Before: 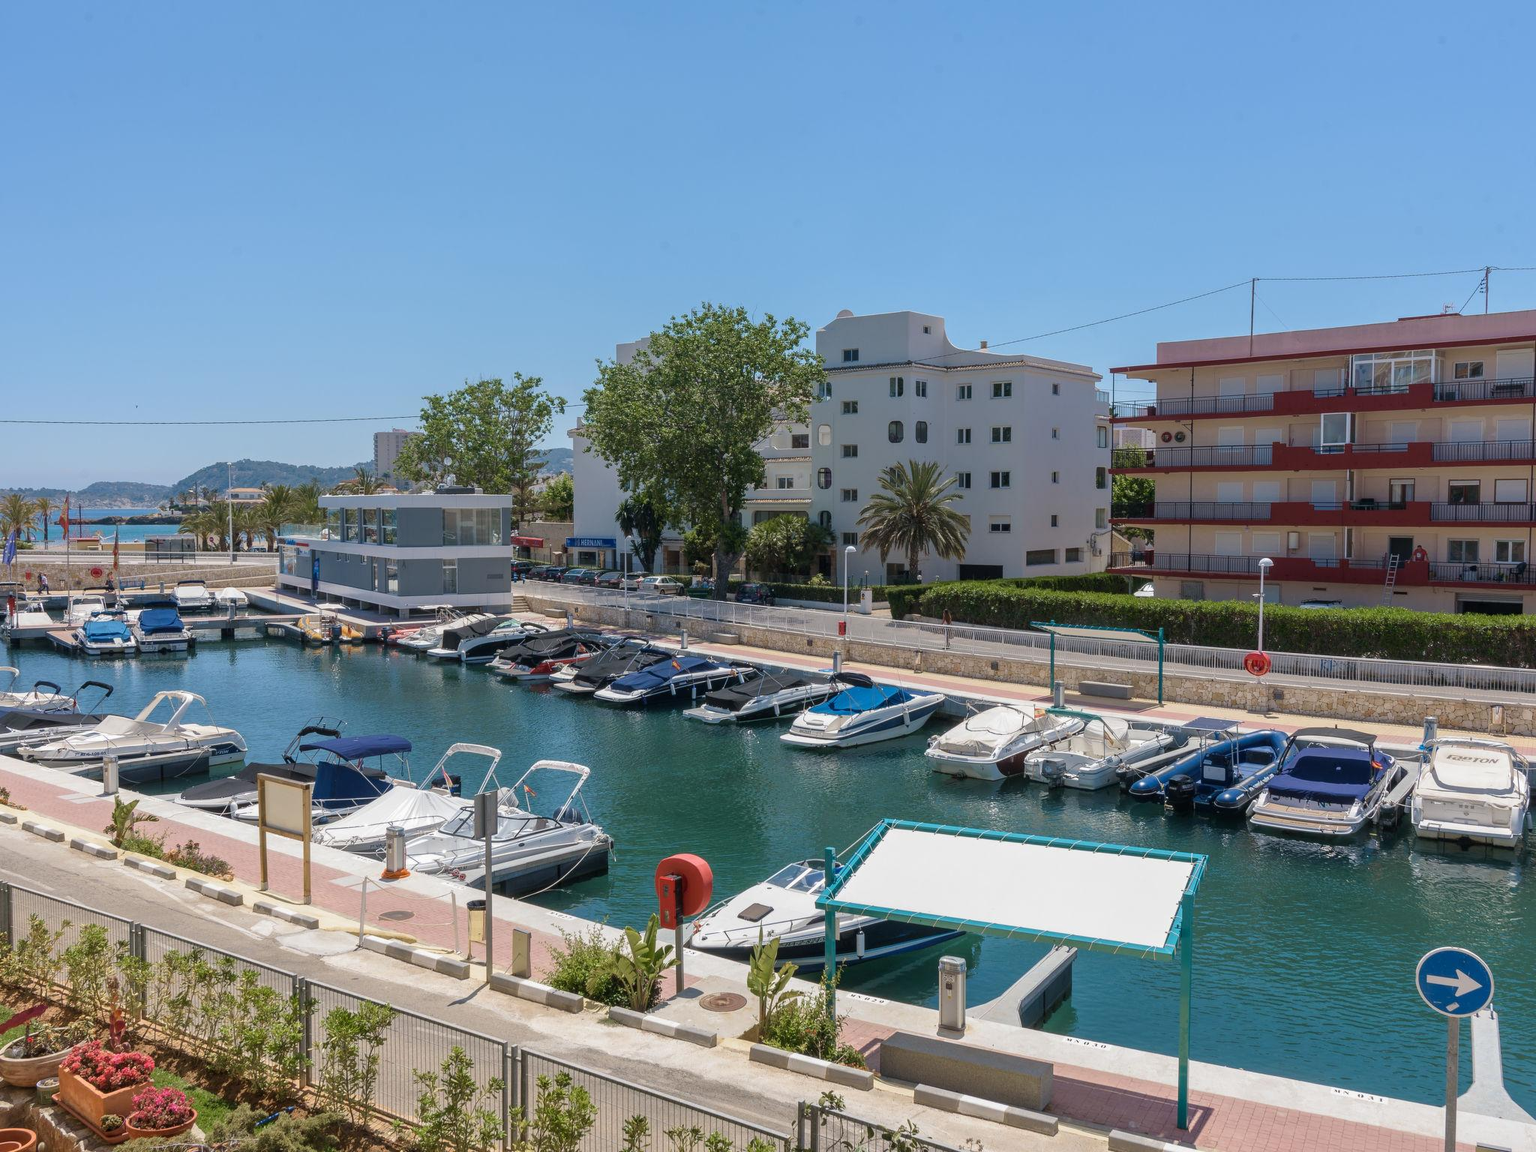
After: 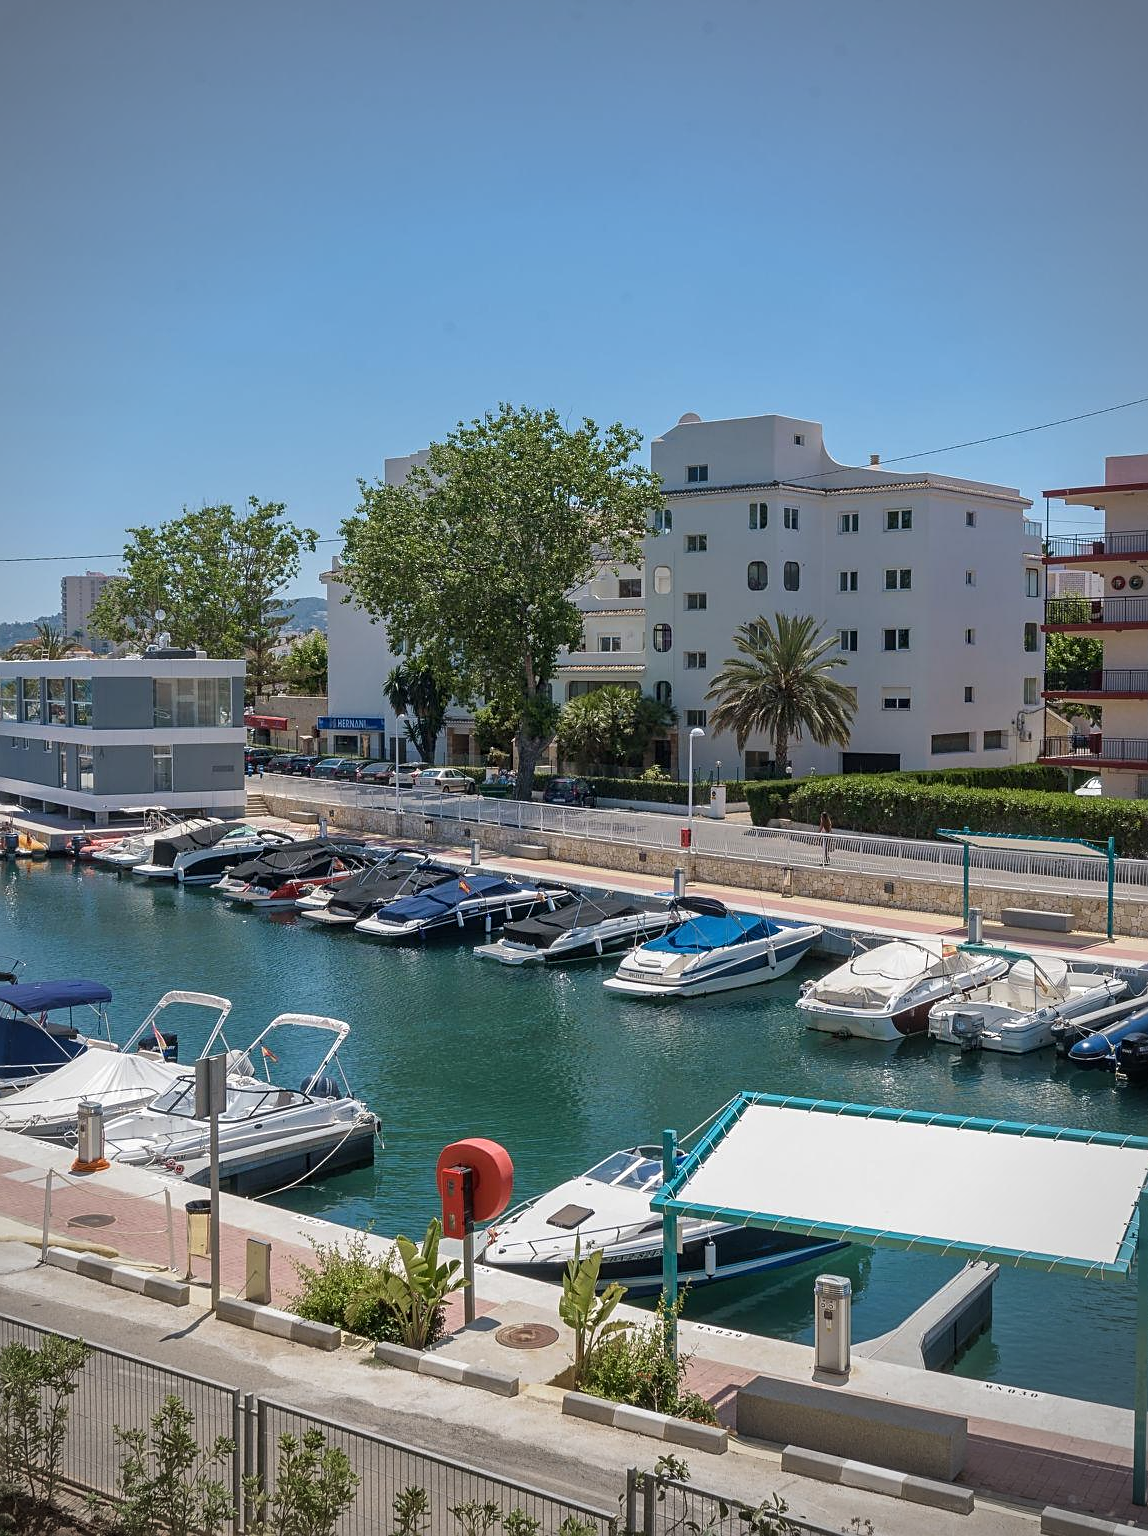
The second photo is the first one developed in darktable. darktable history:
vignetting: fall-off start 71.76%
sharpen: amount 0.496
shadows and highlights: soften with gaussian
crop: left 21.356%, right 22.552%
